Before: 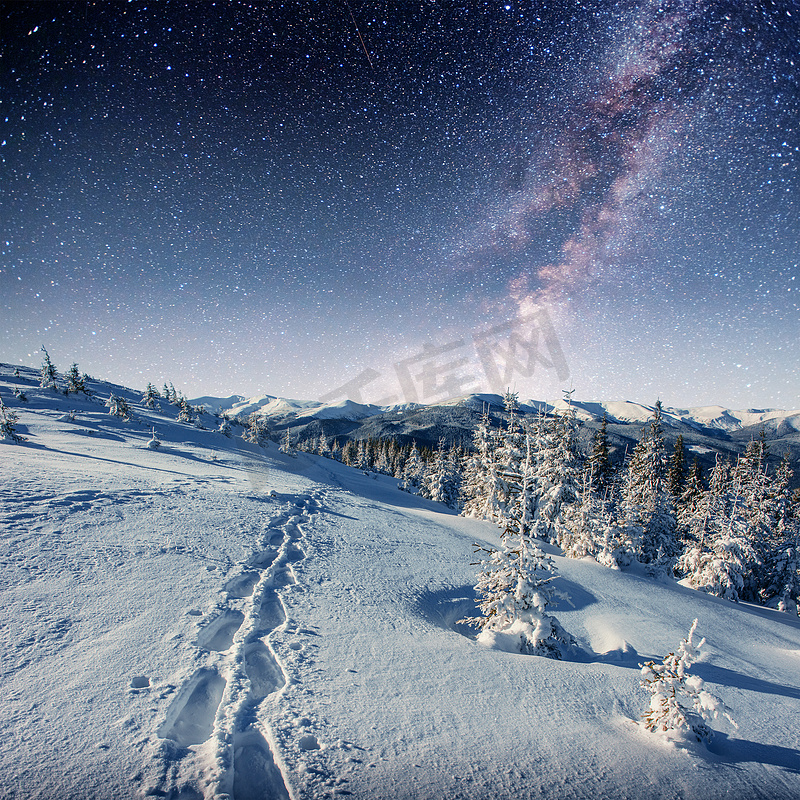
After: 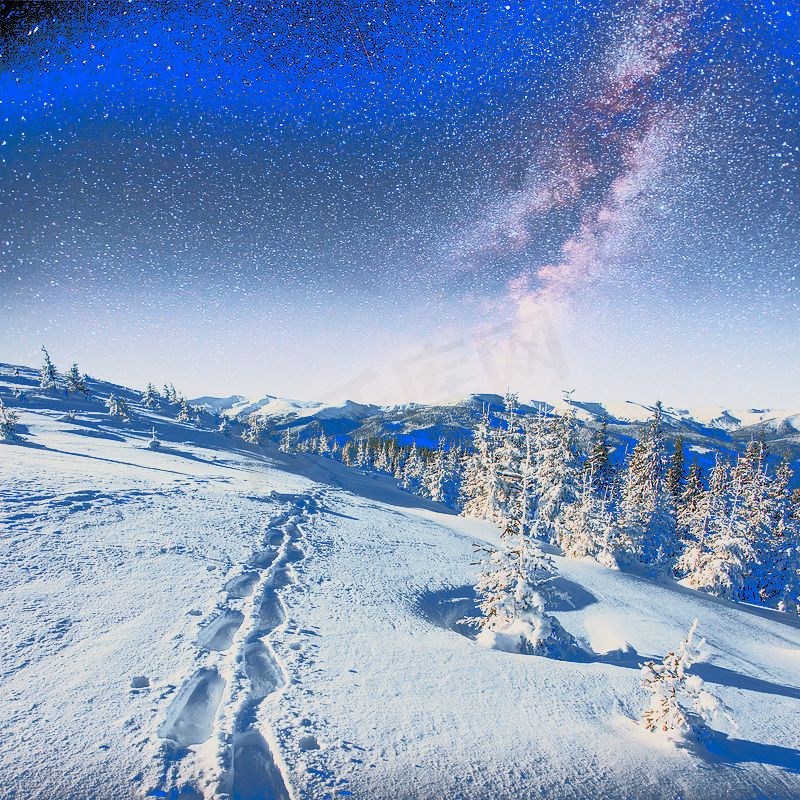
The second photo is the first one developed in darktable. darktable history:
tone curve: curves: ch0 [(0, 0) (0.003, 0.331) (0.011, 0.333) (0.025, 0.333) (0.044, 0.334) (0.069, 0.335) (0.1, 0.338) (0.136, 0.342) (0.177, 0.347) (0.224, 0.352) (0.277, 0.359) (0.335, 0.39) (0.399, 0.434) (0.468, 0.509) (0.543, 0.615) (0.623, 0.731) (0.709, 0.814) (0.801, 0.88) (0.898, 0.921) (1, 1)], color space Lab, linked channels, preserve colors none
filmic rgb: middle gray luminance 28.82%, black relative exposure -10.33 EV, white relative exposure 5.51 EV, target black luminance 0%, hardness 3.94, latitude 1.18%, contrast 1.131, highlights saturation mix 5.72%, shadows ↔ highlights balance 14.78%
exposure: exposure 0.299 EV, compensate highlight preservation false
